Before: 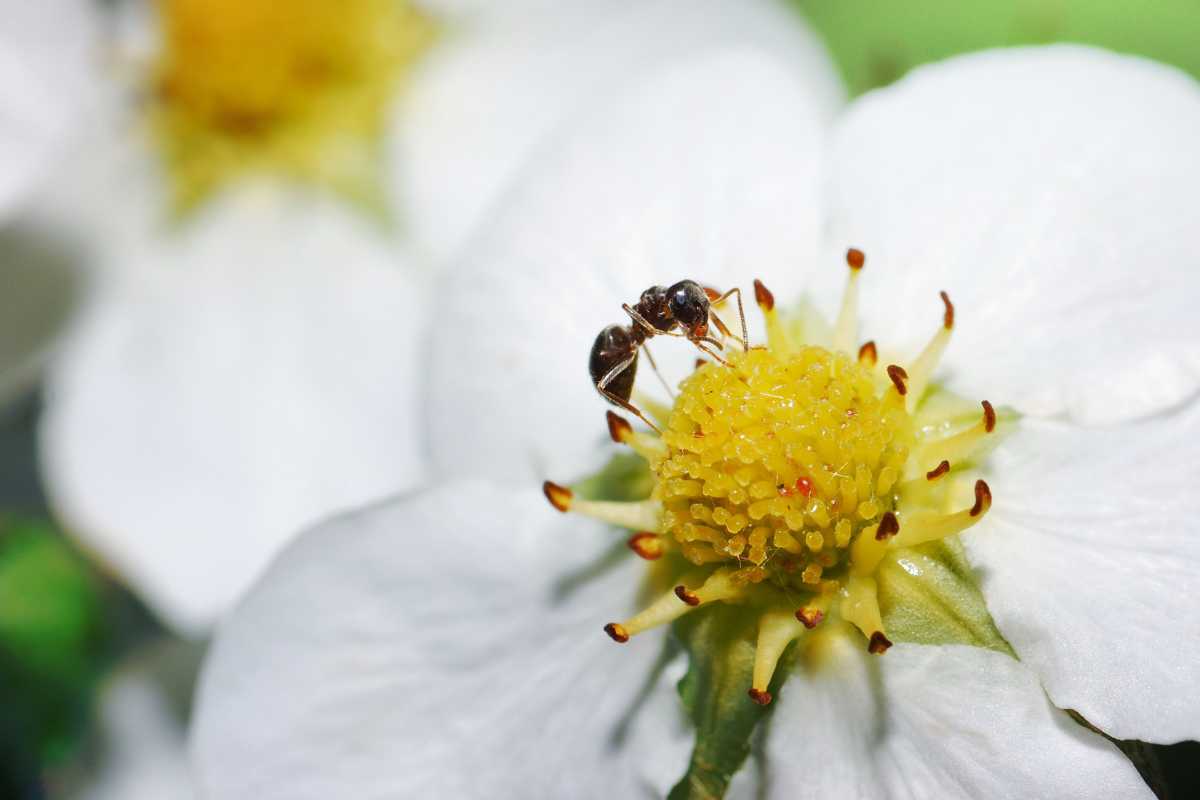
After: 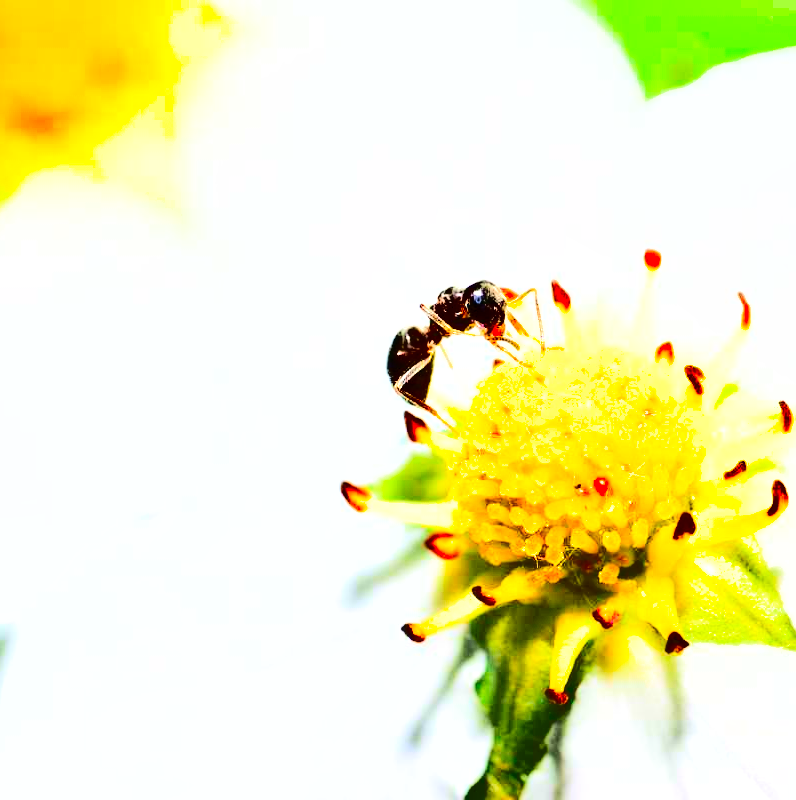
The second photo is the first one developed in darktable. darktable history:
exposure: exposure 1 EV, compensate exposure bias true, compensate highlight preservation false
crop: left 16.927%, right 16.658%
shadows and highlights: low approximation 0.01, soften with gaussian
tone curve: curves: ch0 [(0, 0.013) (0.054, 0.018) (0.205, 0.191) (0.289, 0.292) (0.39, 0.424) (0.493, 0.551) (0.647, 0.752) (0.796, 0.887) (1, 0.998)]; ch1 [(0, 0) (0.371, 0.339) (0.477, 0.452) (0.494, 0.495) (0.501, 0.501) (0.51, 0.516) (0.54, 0.557) (0.572, 0.605) (0.66, 0.701) (0.783, 0.804) (1, 1)]; ch2 [(0, 0) (0.32, 0.281) (0.403, 0.399) (0.441, 0.428) (0.47, 0.469) (0.498, 0.496) (0.524, 0.543) (0.551, 0.579) (0.633, 0.665) (0.7, 0.711) (1, 1)], color space Lab, linked channels, preserve colors none
contrast brightness saturation: contrast 0.241, brightness 0.264, saturation 0.385
